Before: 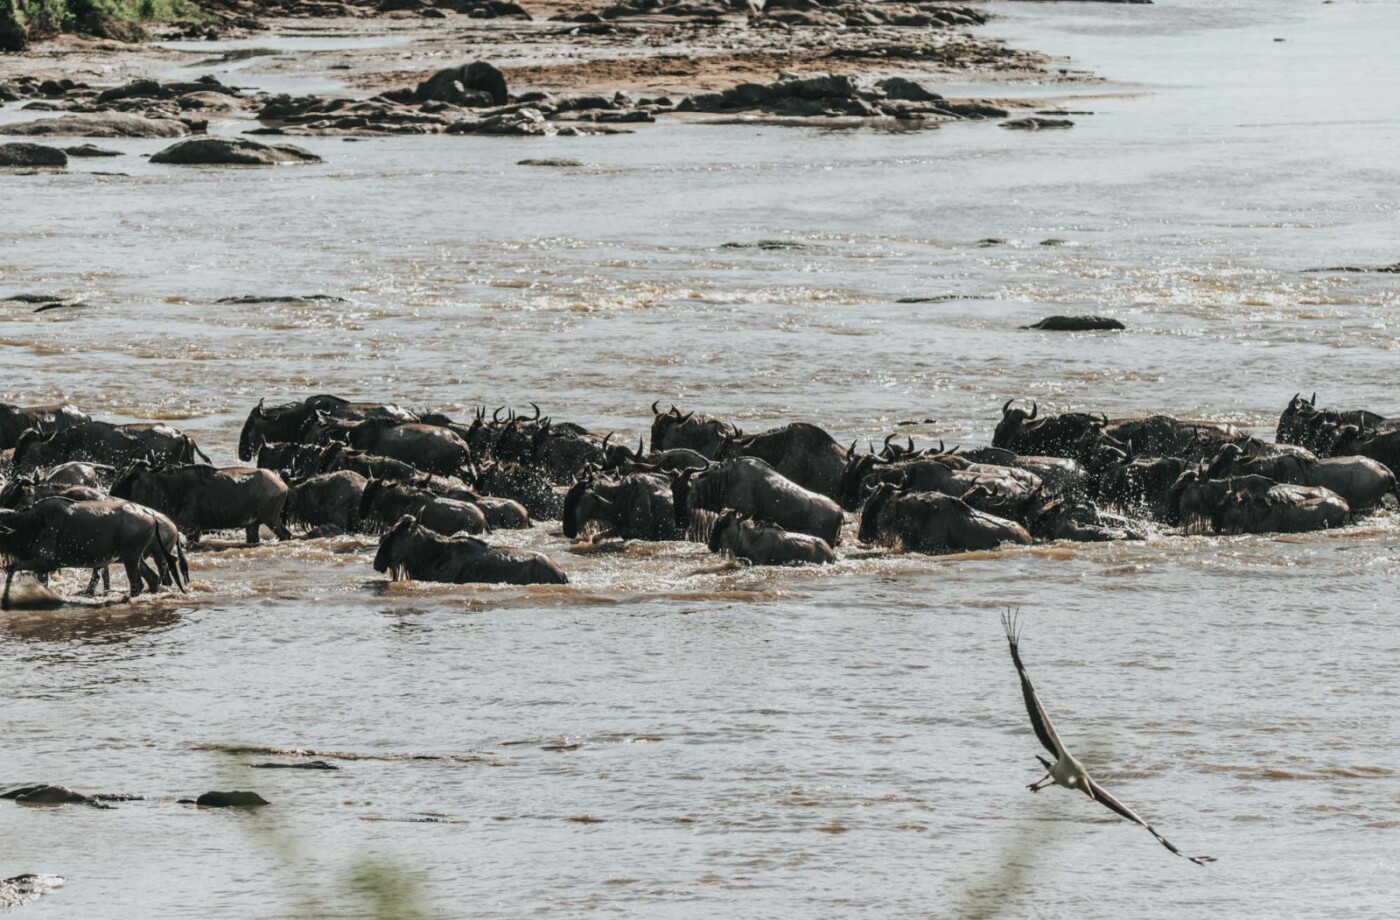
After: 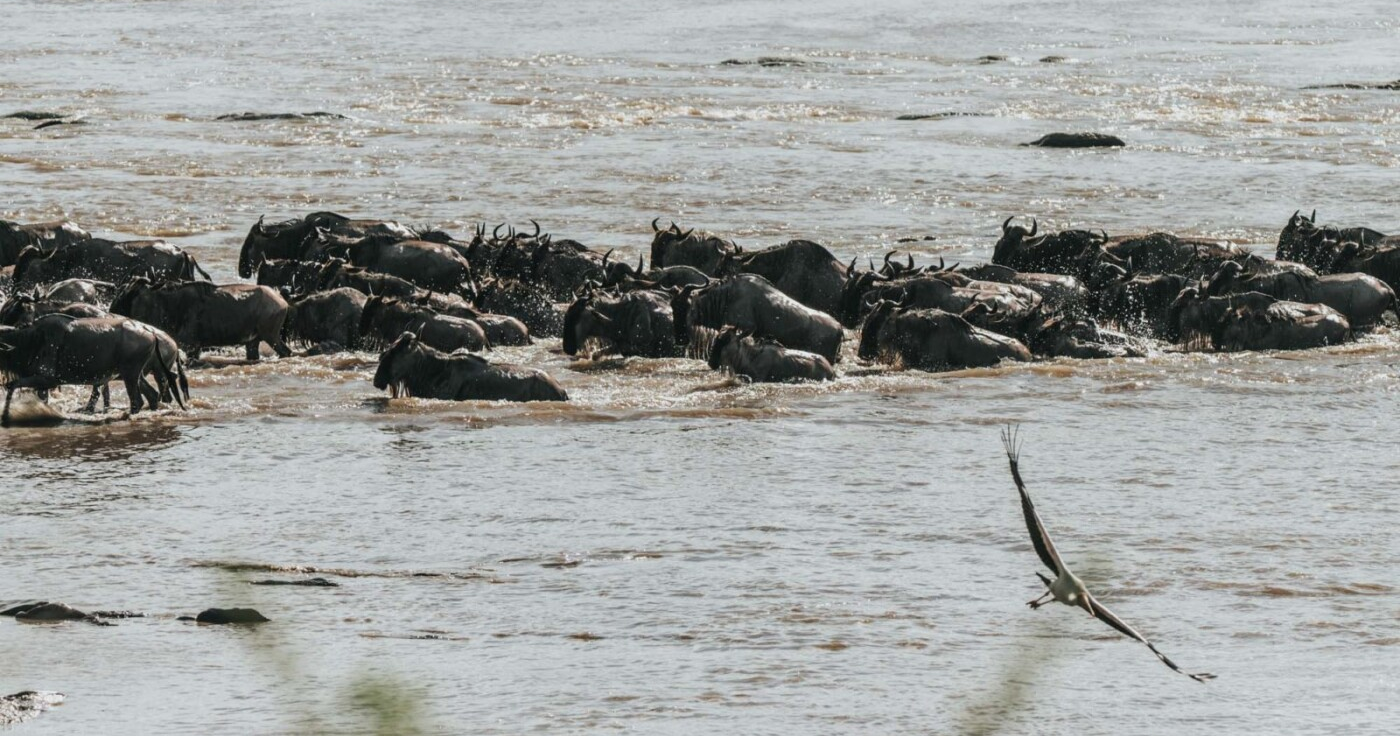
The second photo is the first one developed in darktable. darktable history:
crop and rotate: top 19.984%
